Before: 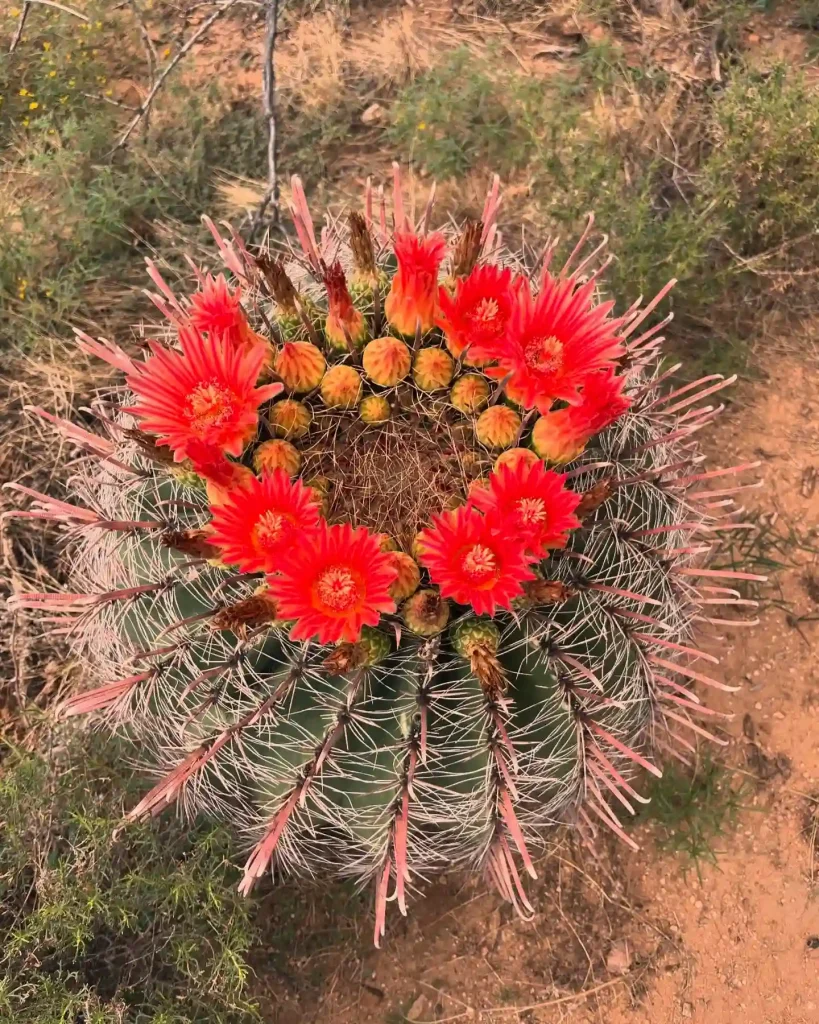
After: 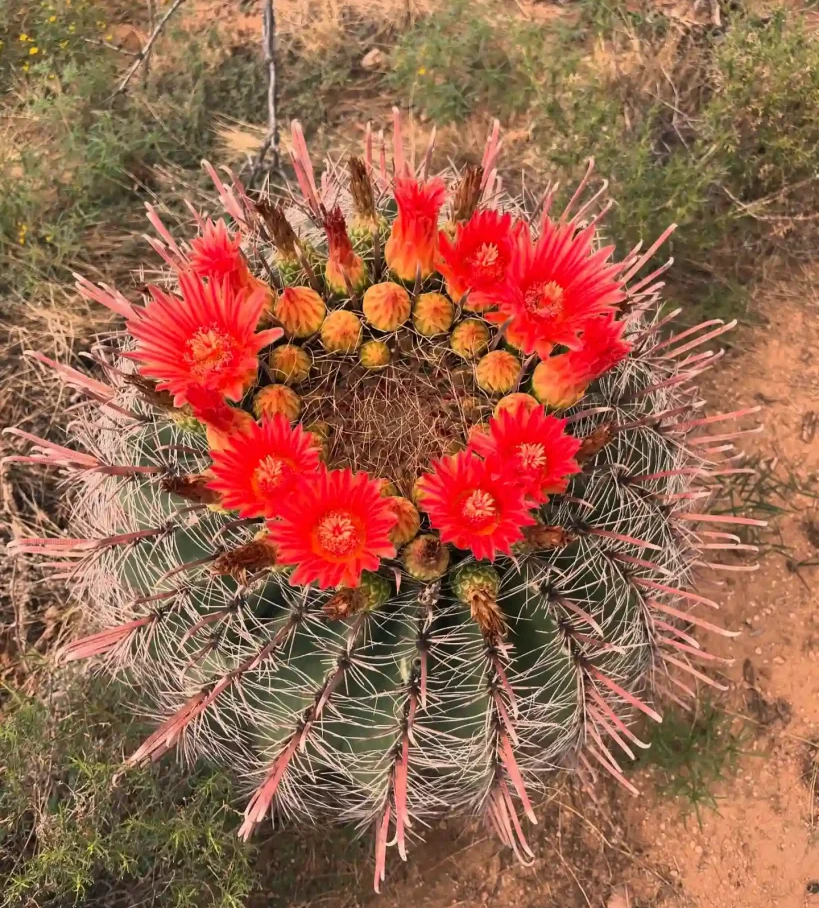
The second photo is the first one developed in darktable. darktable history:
crop and rotate: top 5.462%, bottom 5.849%
